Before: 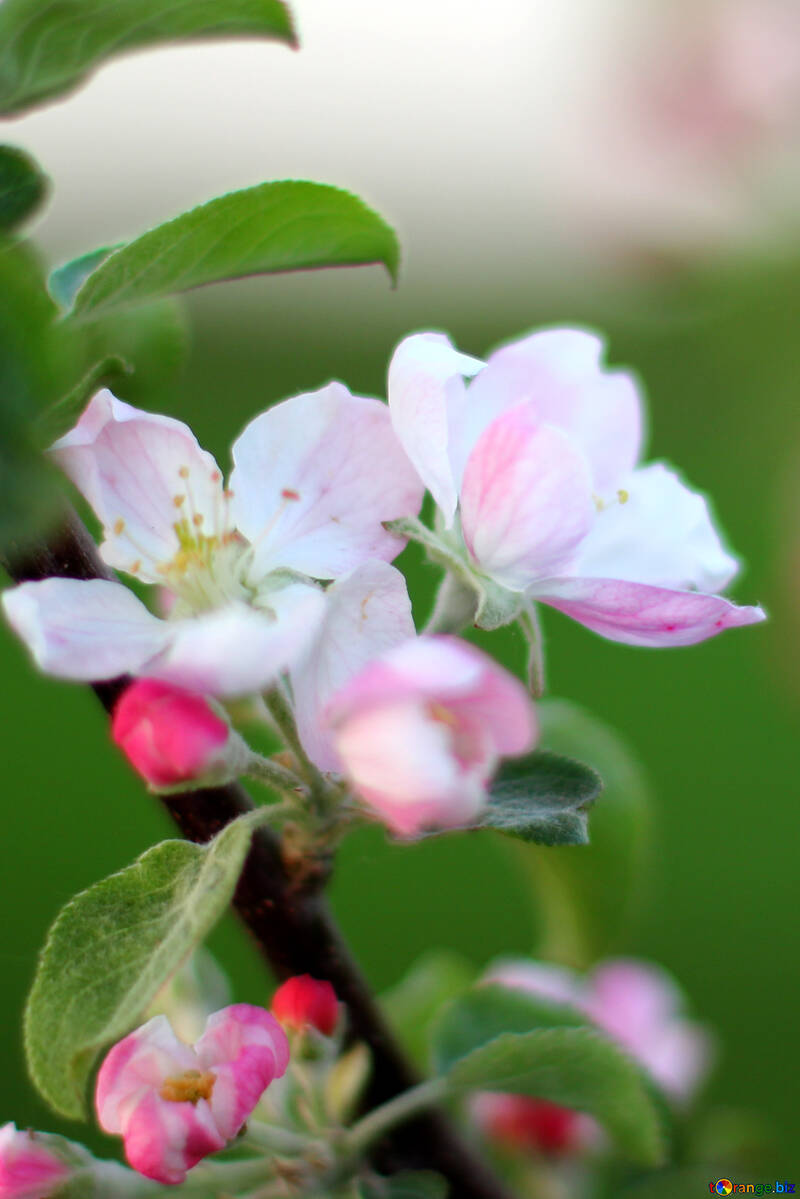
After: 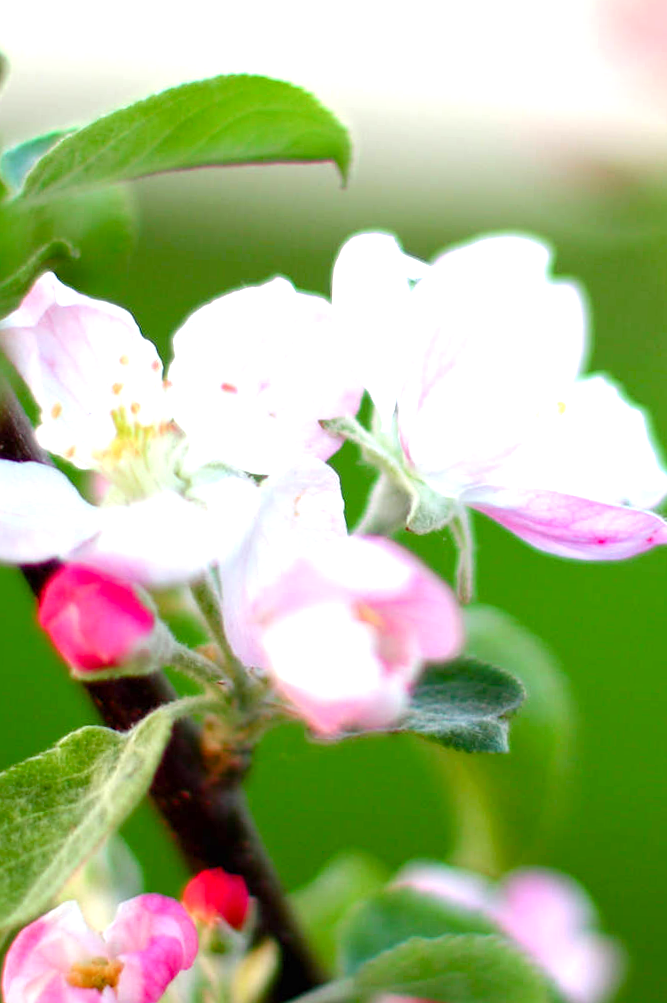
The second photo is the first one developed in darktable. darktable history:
crop and rotate: angle -3.09°, left 5.128%, top 5.177%, right 4.752%, bottom 4.53%
color balance rgb: perceptual saturation grading › global saturation 20%, perceptual saturation grading › highlights -25.058%, perceptual saturation grading › shadows 24.811%
sharpen: amount 0.212
exposure: black level correction 0, exposure 0.895 EV, compensate highlight preservation false
